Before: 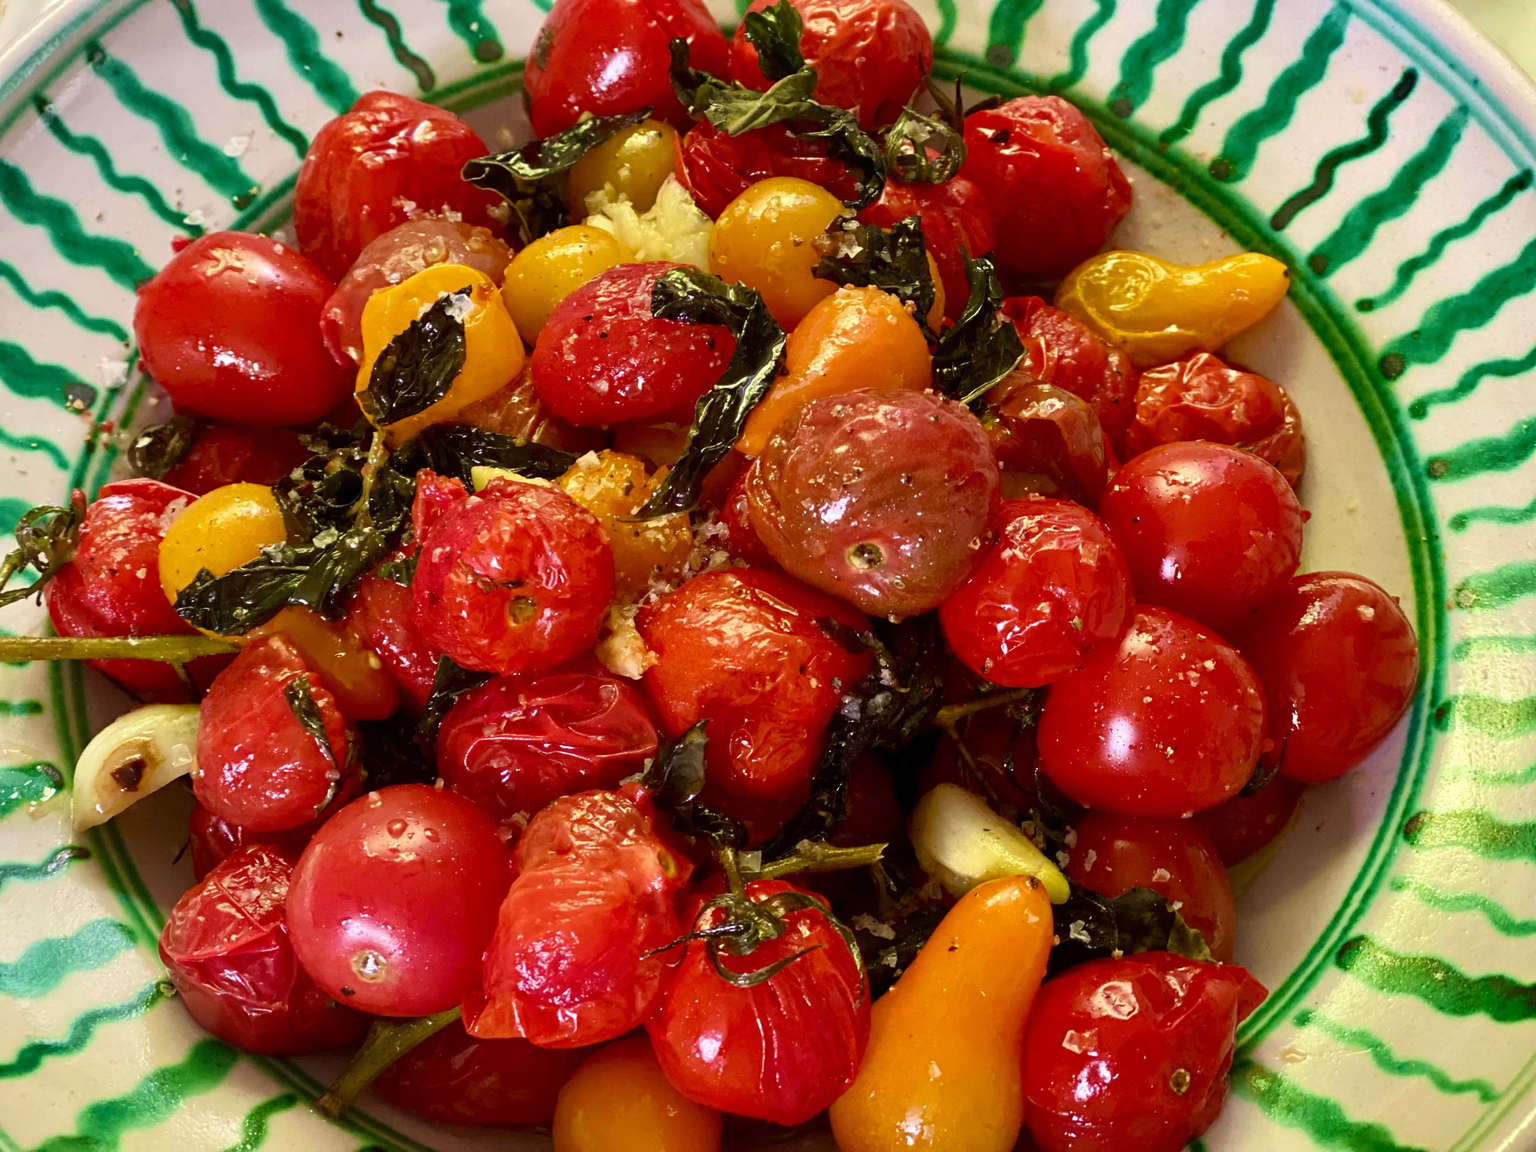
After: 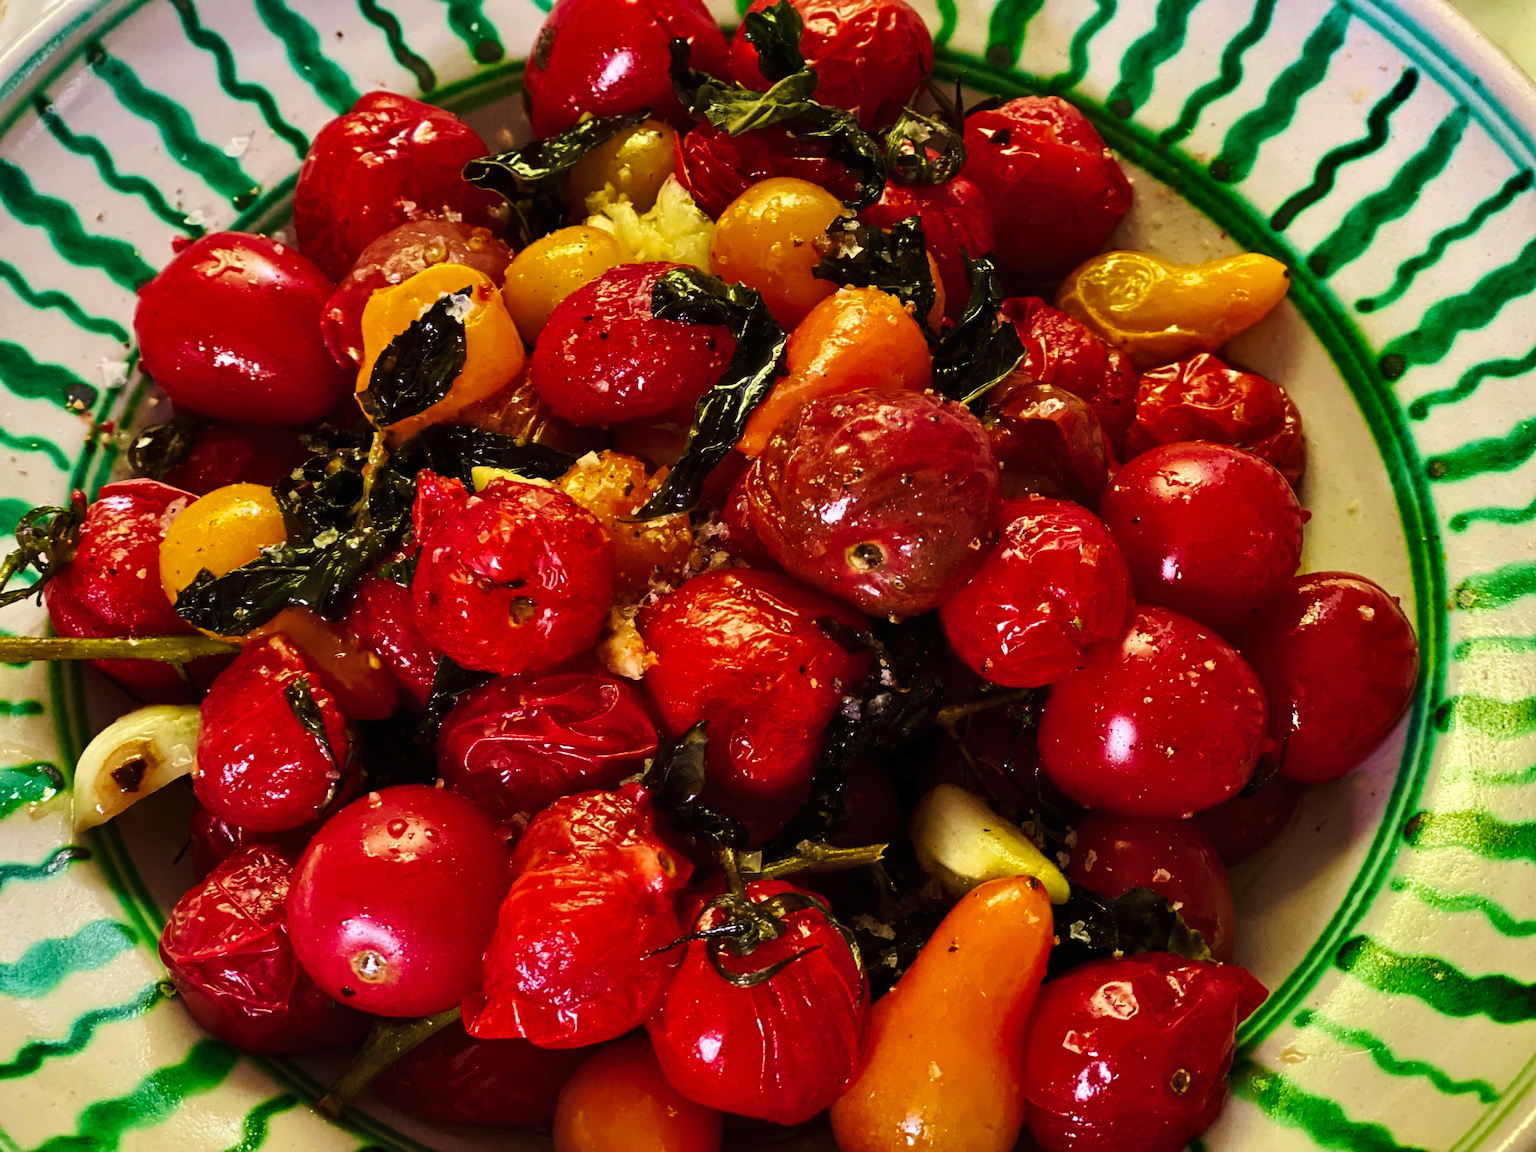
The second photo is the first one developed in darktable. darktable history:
tone curve: curves: ch0 [(0, 0) (0.003, 0.006) (0.011, 0.007) (0.025, 0.01) (0.044, 0.015) (0.069, 0.023) (0.1, 0.031) (0.136, 0.045) (0.177, 0.066) (0.224, 0.098) (0.277, 0.139) (0.335, 0.194) (0.399, 0.254) (0.468, 0.346) (0.543, 0.45) (0.623, 0.56) (0.709, 0.667) (0.801, 0.78) (0.898, 0.891) (1, 1)], preserve colors none
shadows and highlights: shadows 32, highlights -32, soften with gaussian
